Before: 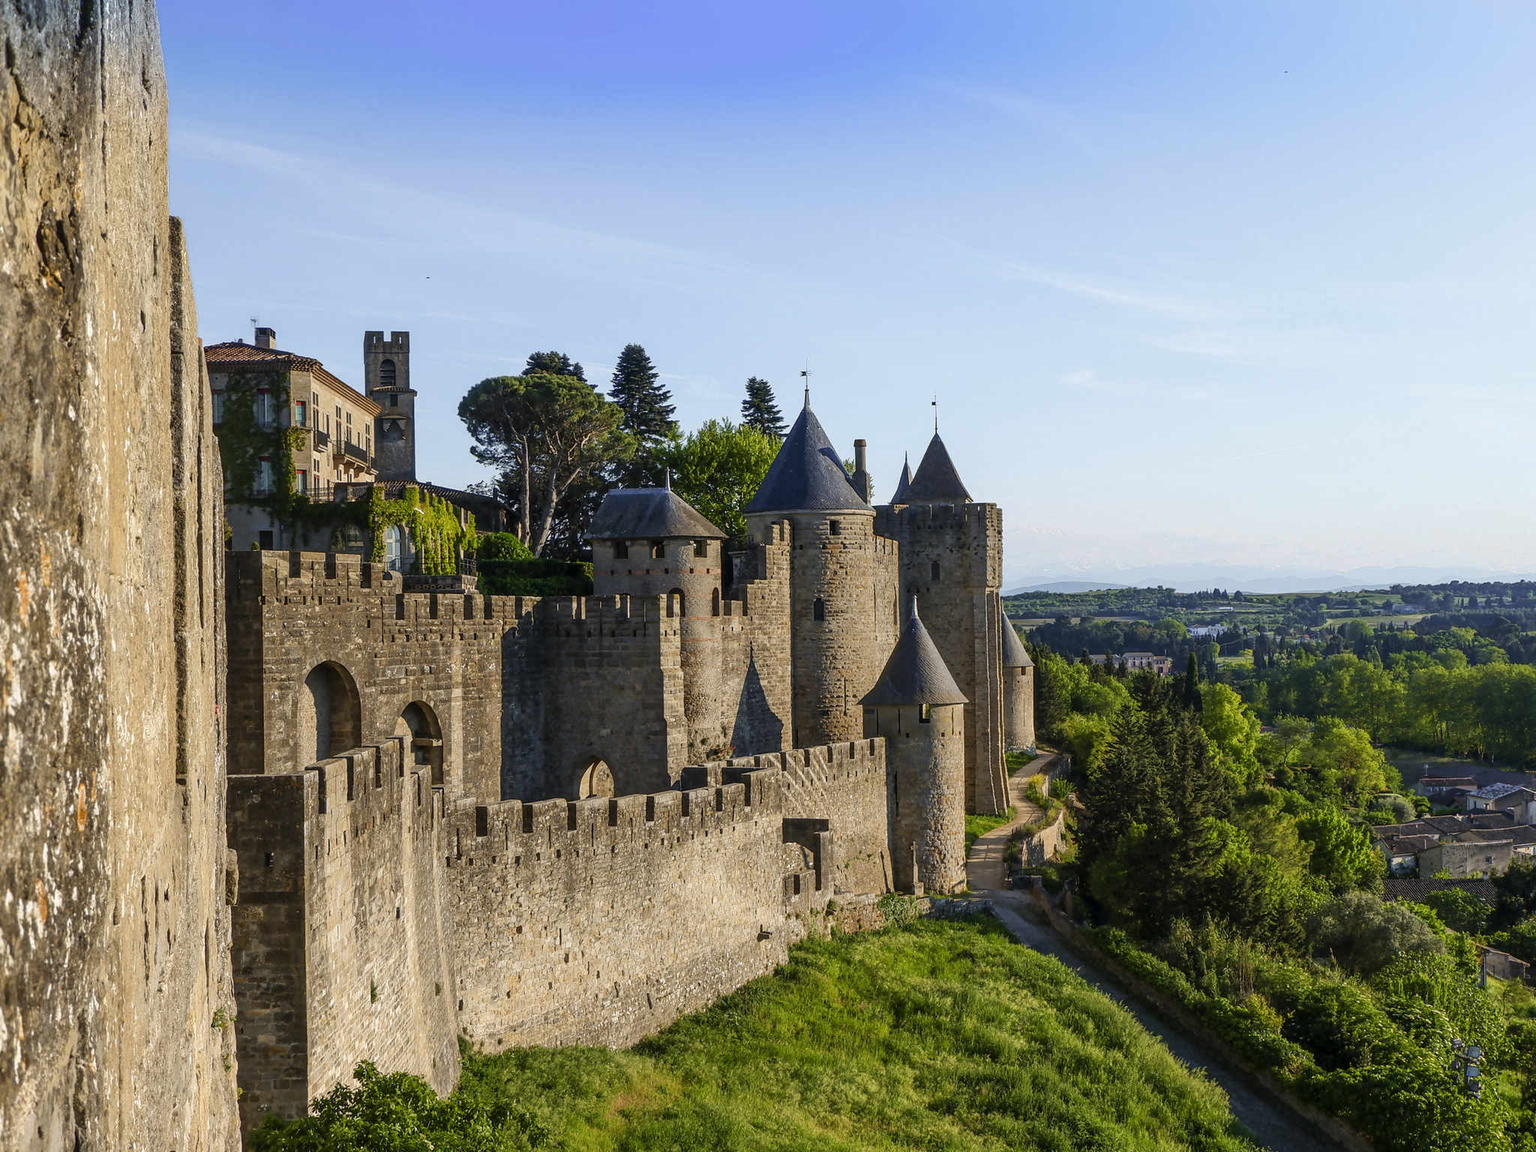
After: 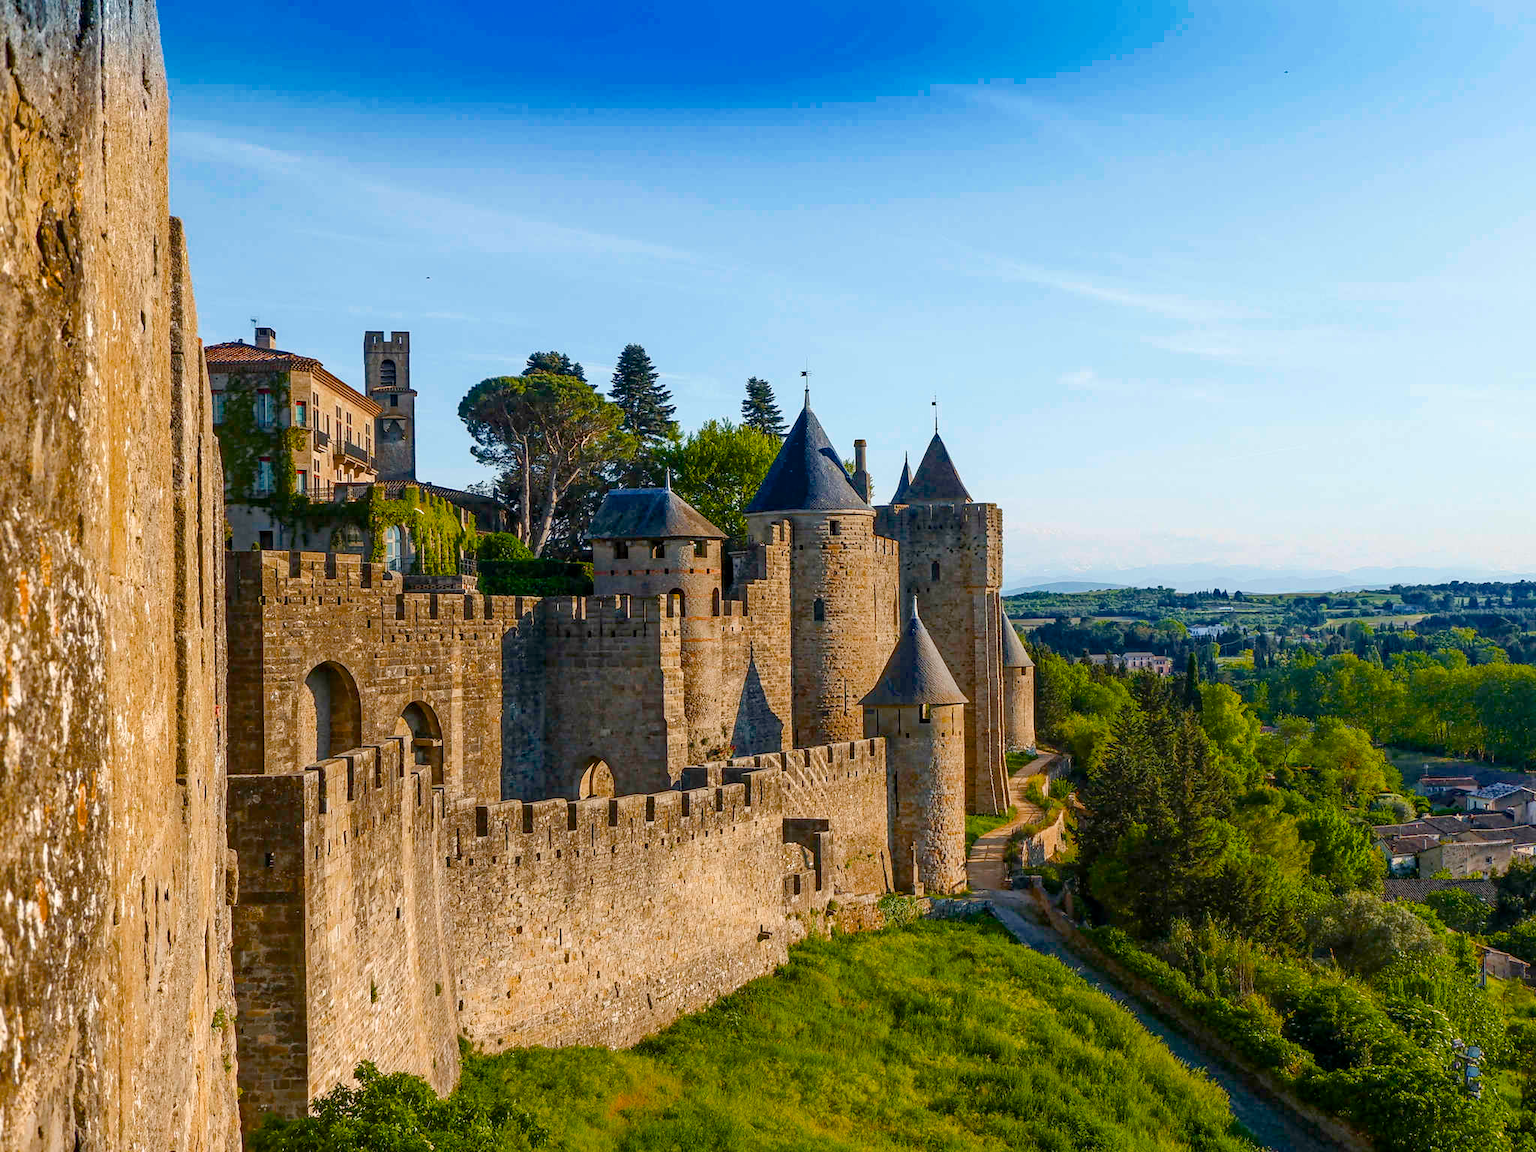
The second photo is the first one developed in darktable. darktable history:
levels: white 99.93%
haze removal: strength 0.297, distance 0.254, compatibility mode true, adaptive false
color balance rgb: perceptual saturation grading › global saturation 31.299%, global vibrance 7.195%, saturation formula JzAzBz (2021)
